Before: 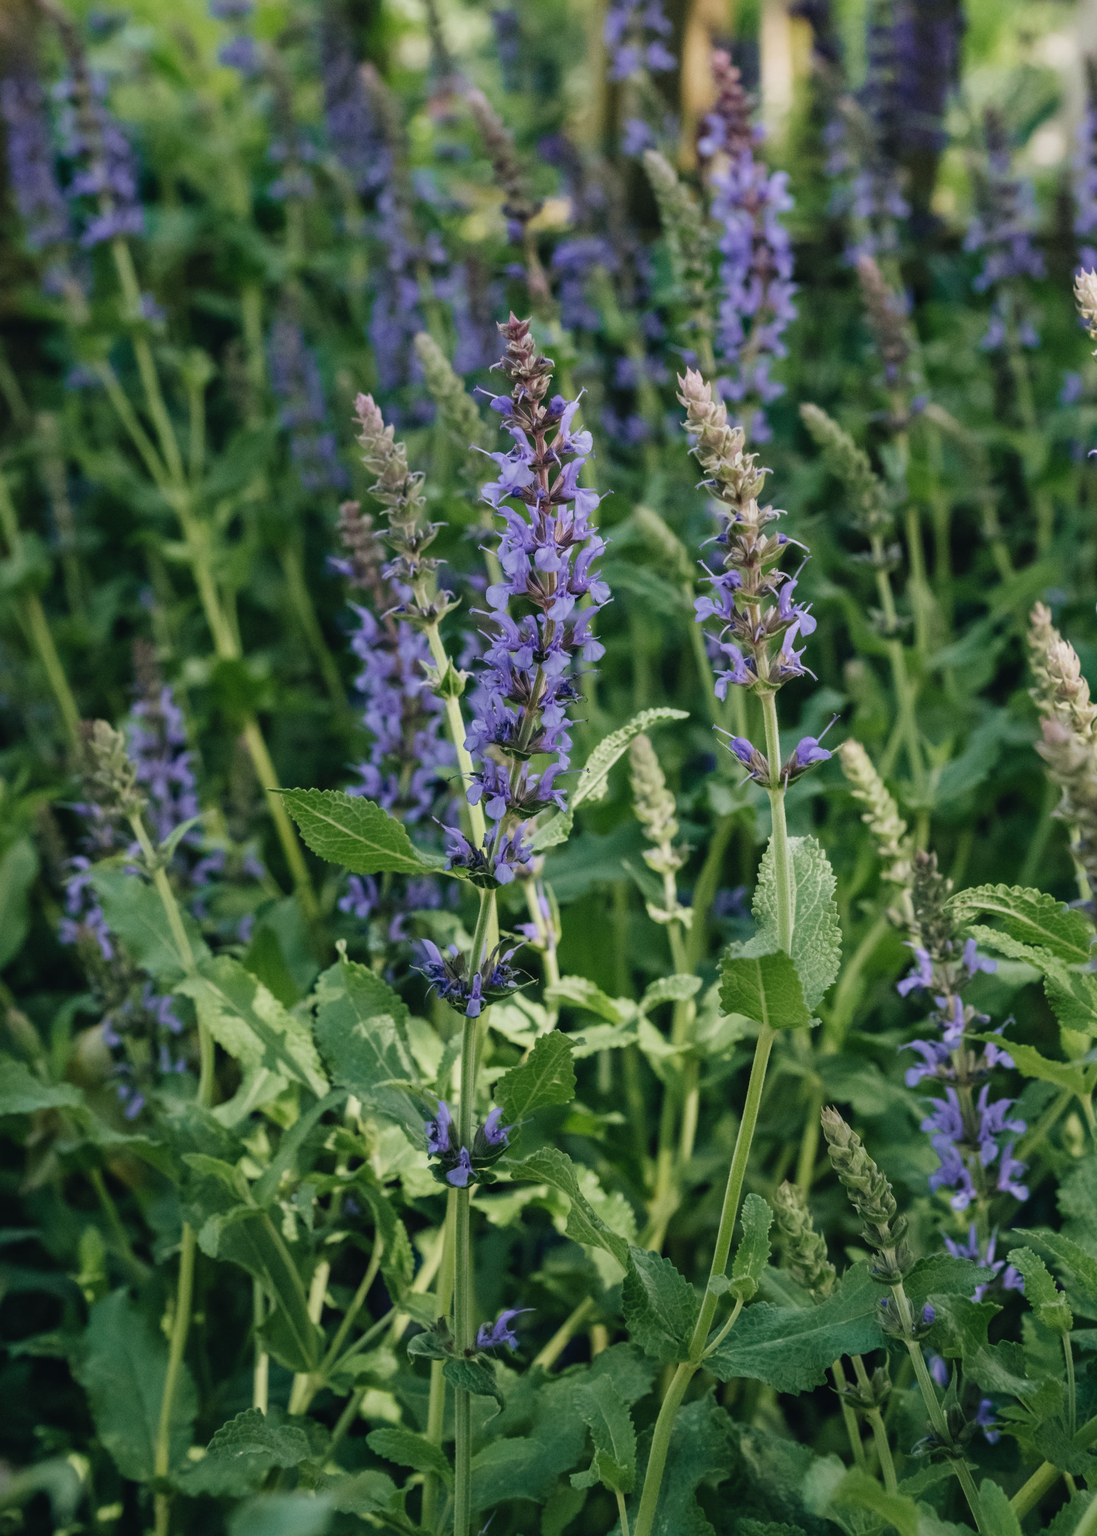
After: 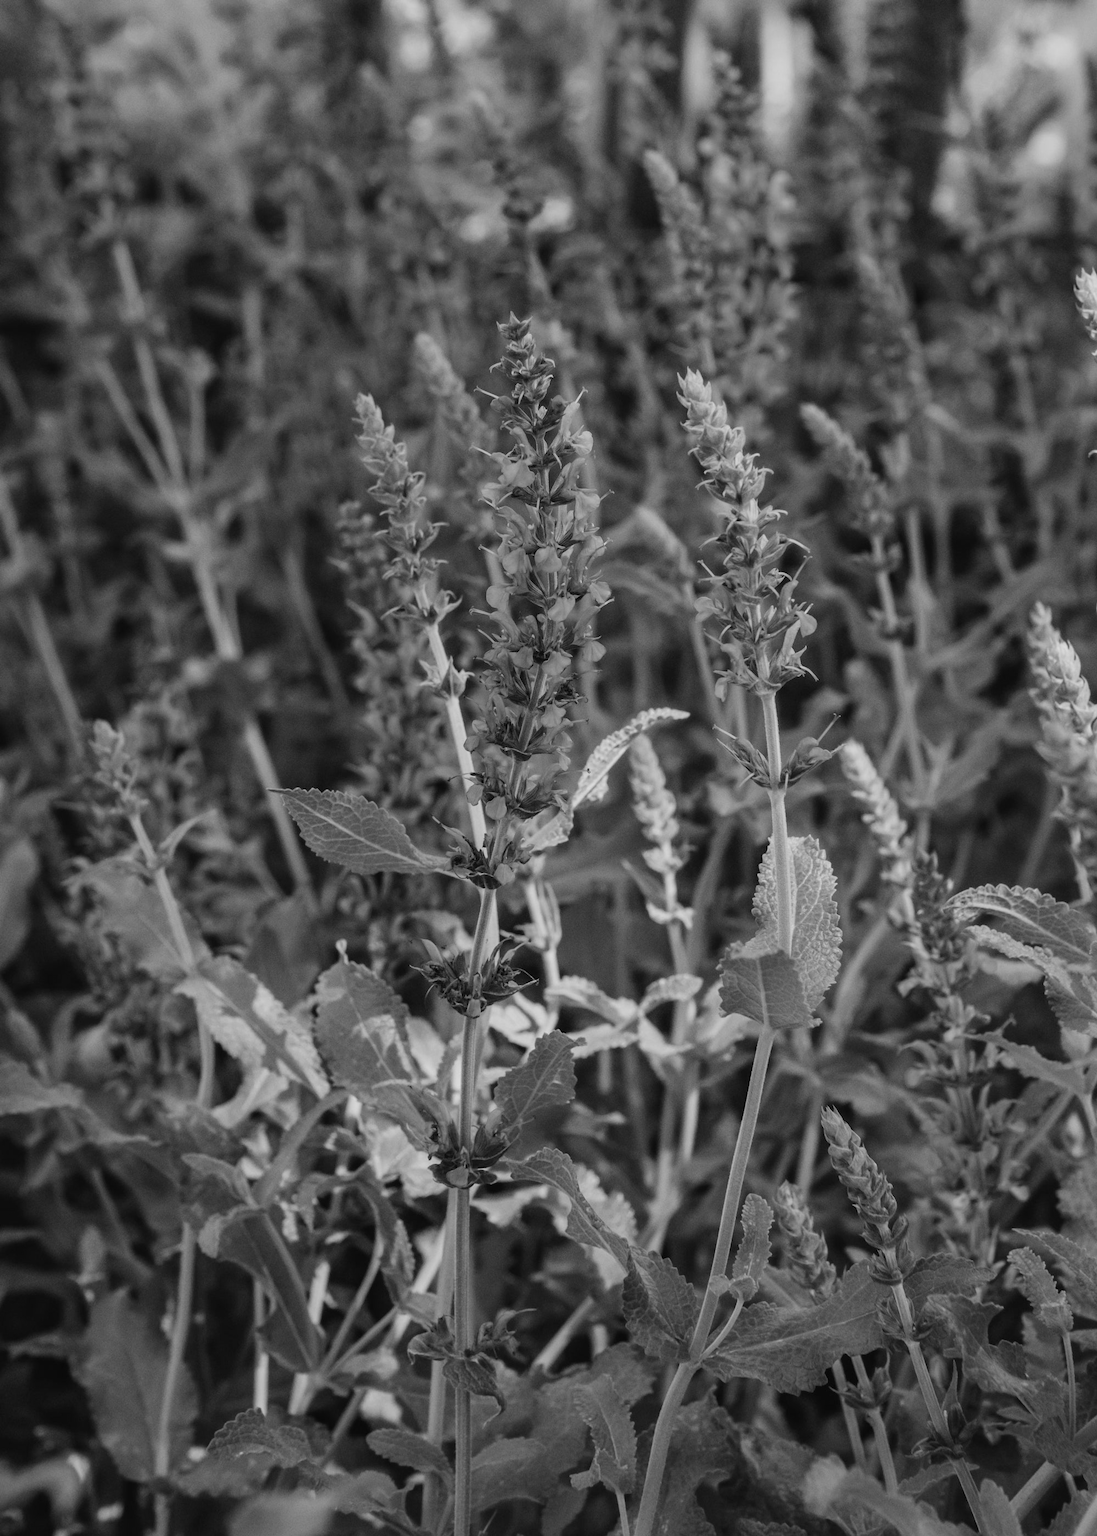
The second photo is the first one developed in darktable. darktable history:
monochrome: a -74.22, b 78.2
contrast brightness saturation: contrast 0.07
color balance rgb: linear chroma grading › global chroma 15%, perceptual saturation grading › global saturation 30%
